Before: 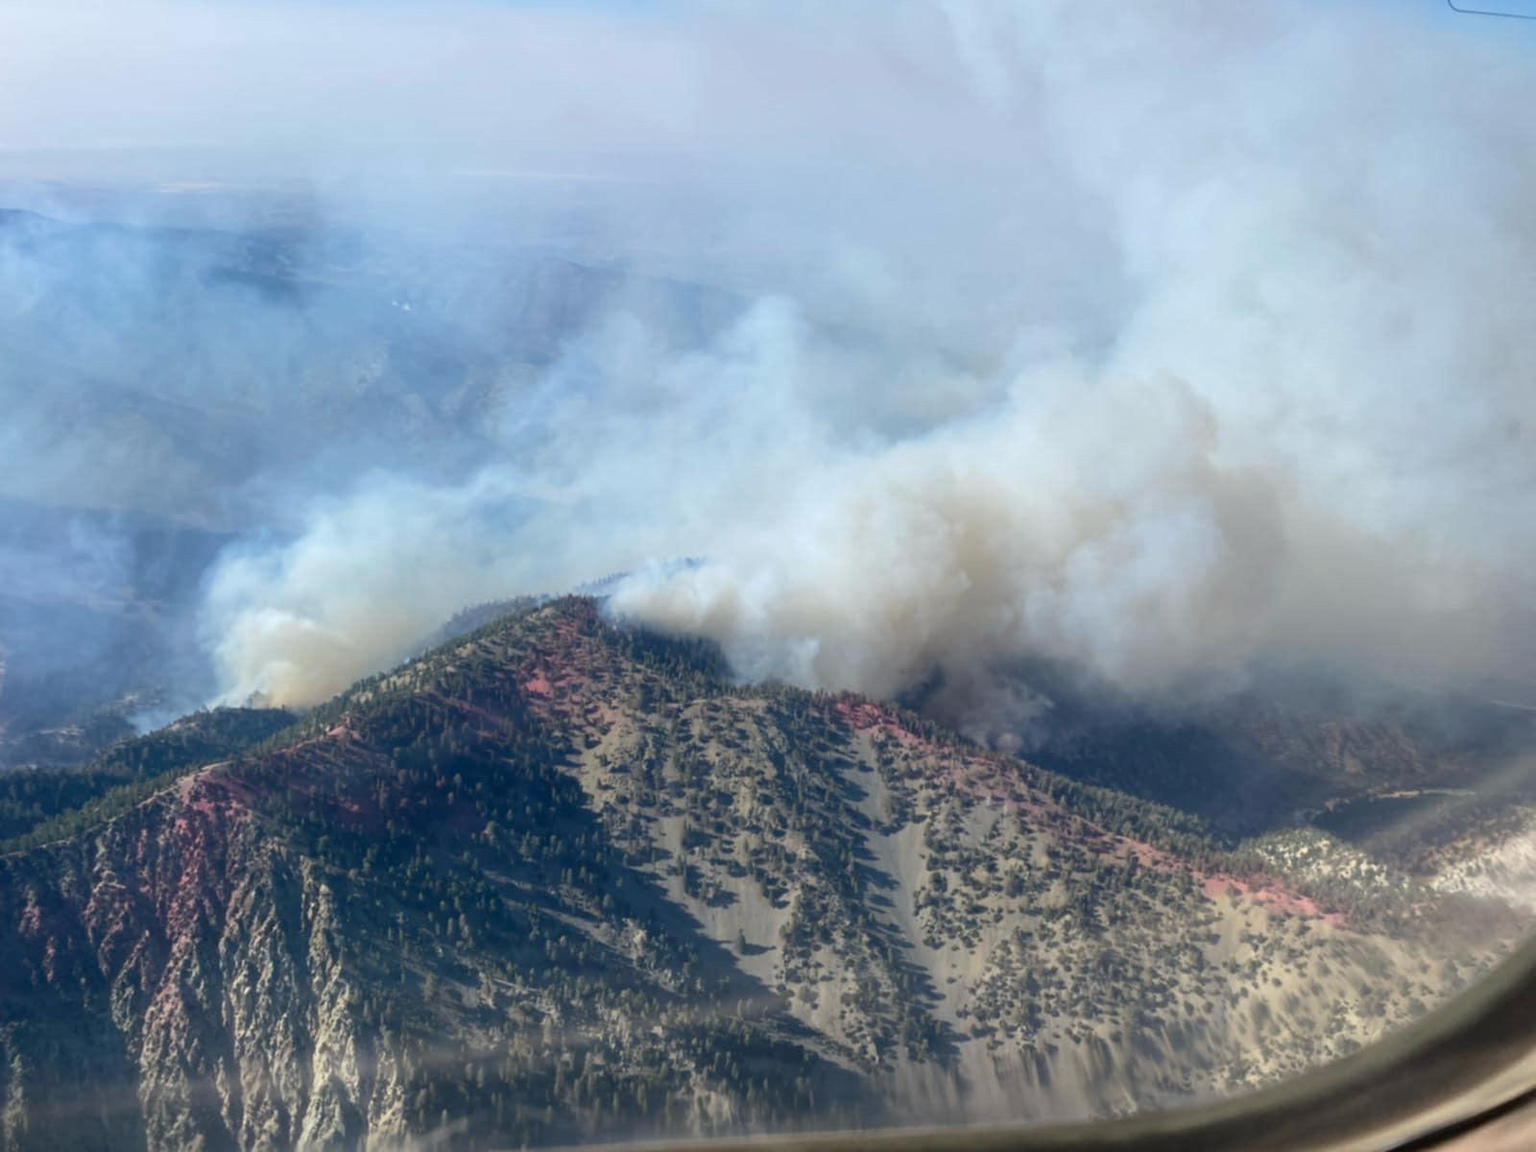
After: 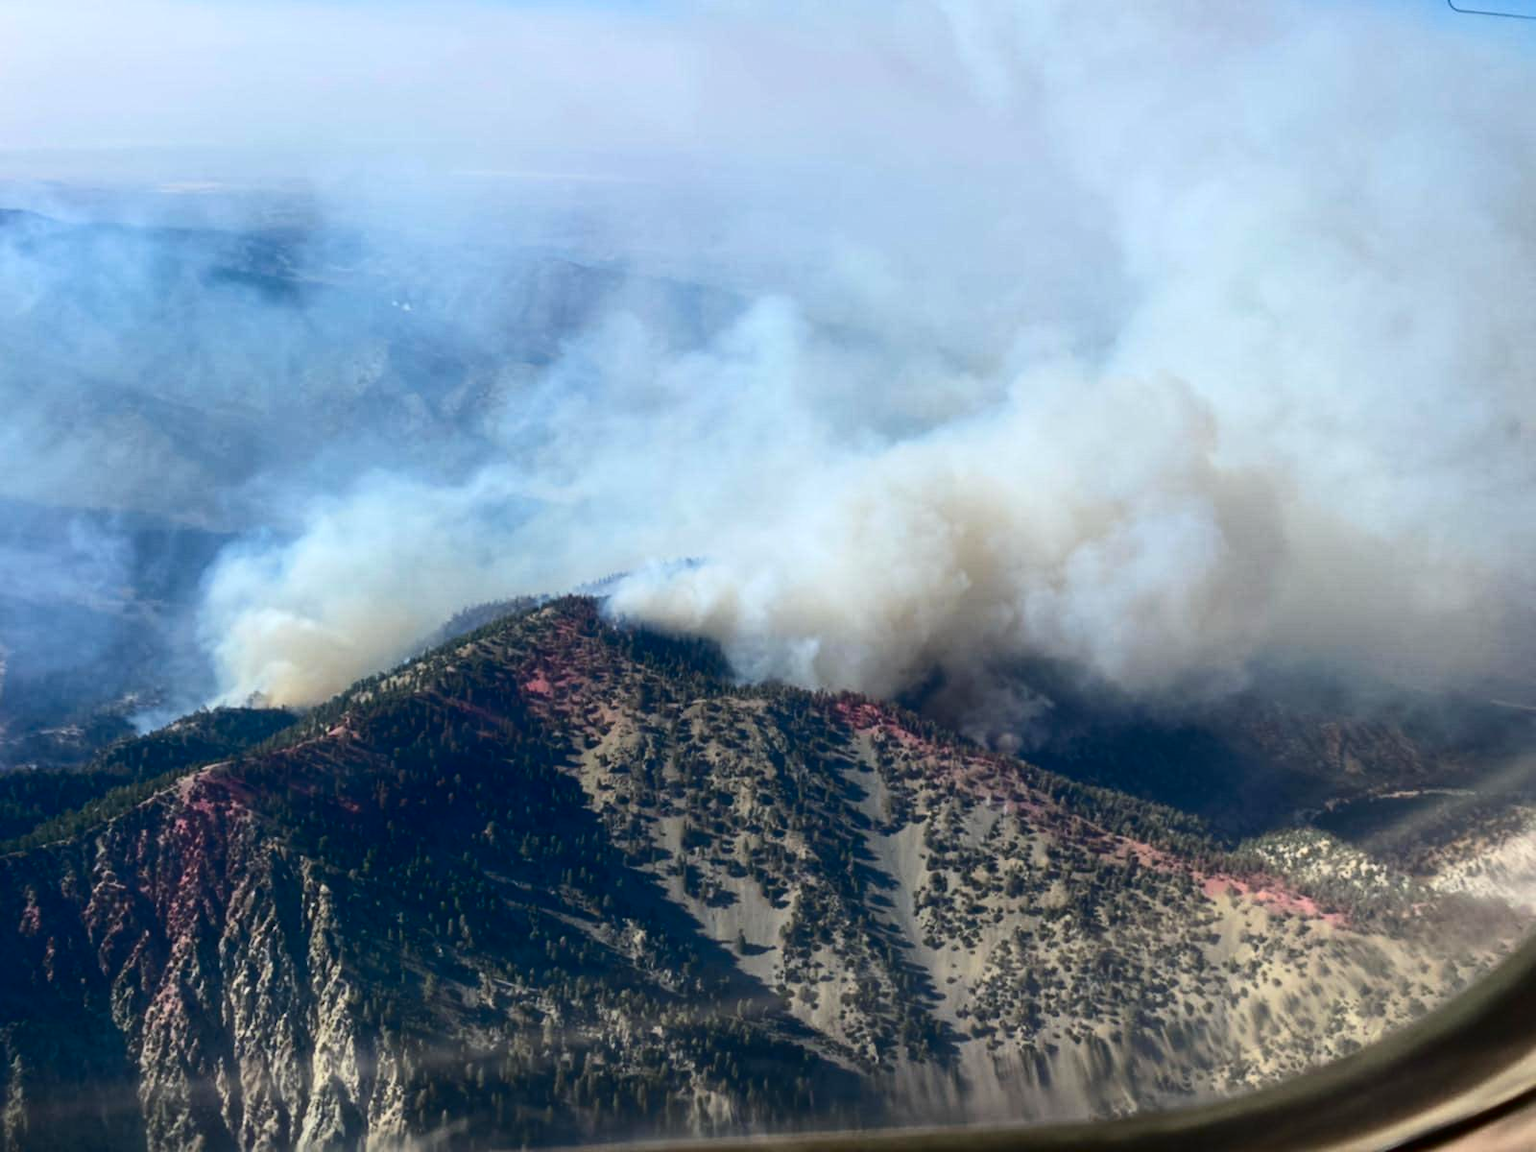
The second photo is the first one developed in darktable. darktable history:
contrast brightness saturation: contrast 0.215, brightness -0.107, saturation 0.214
